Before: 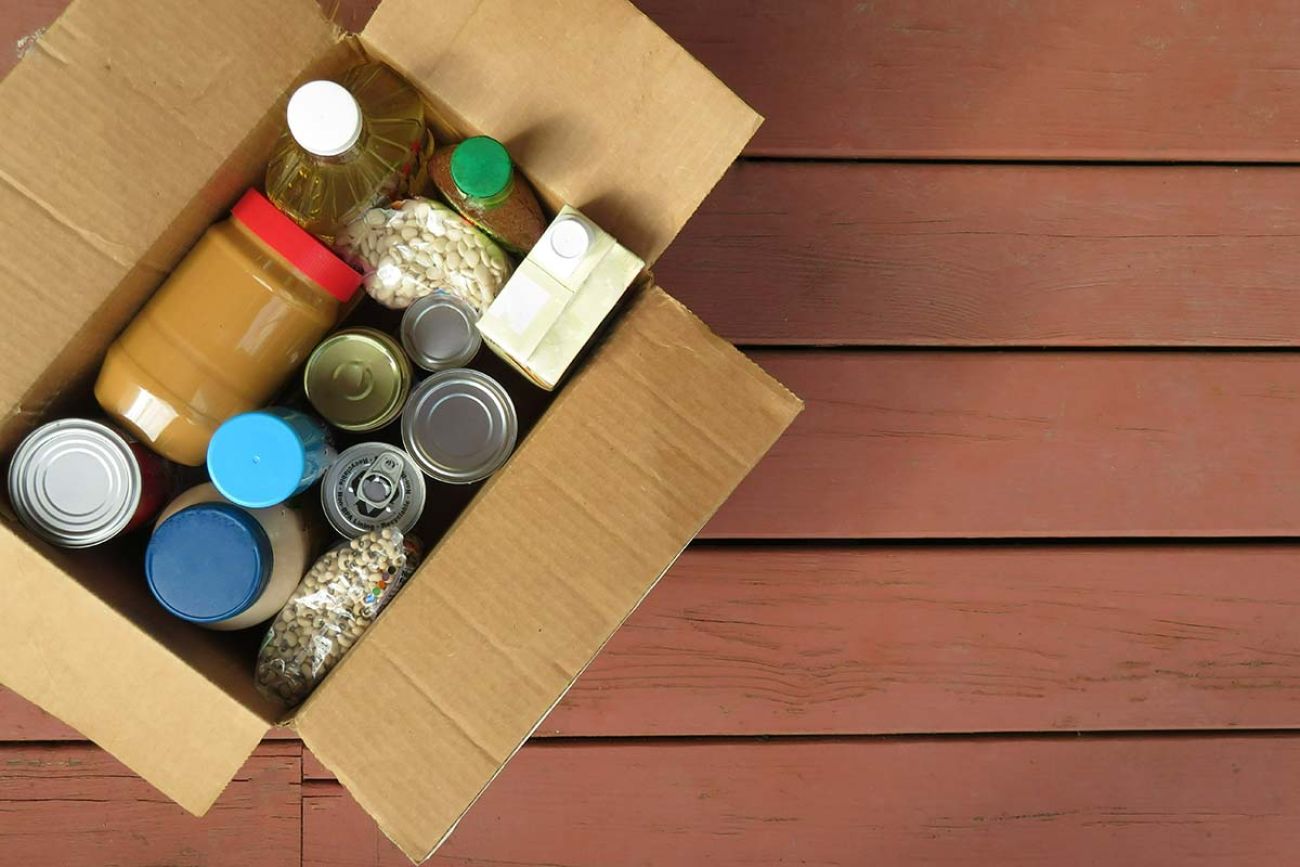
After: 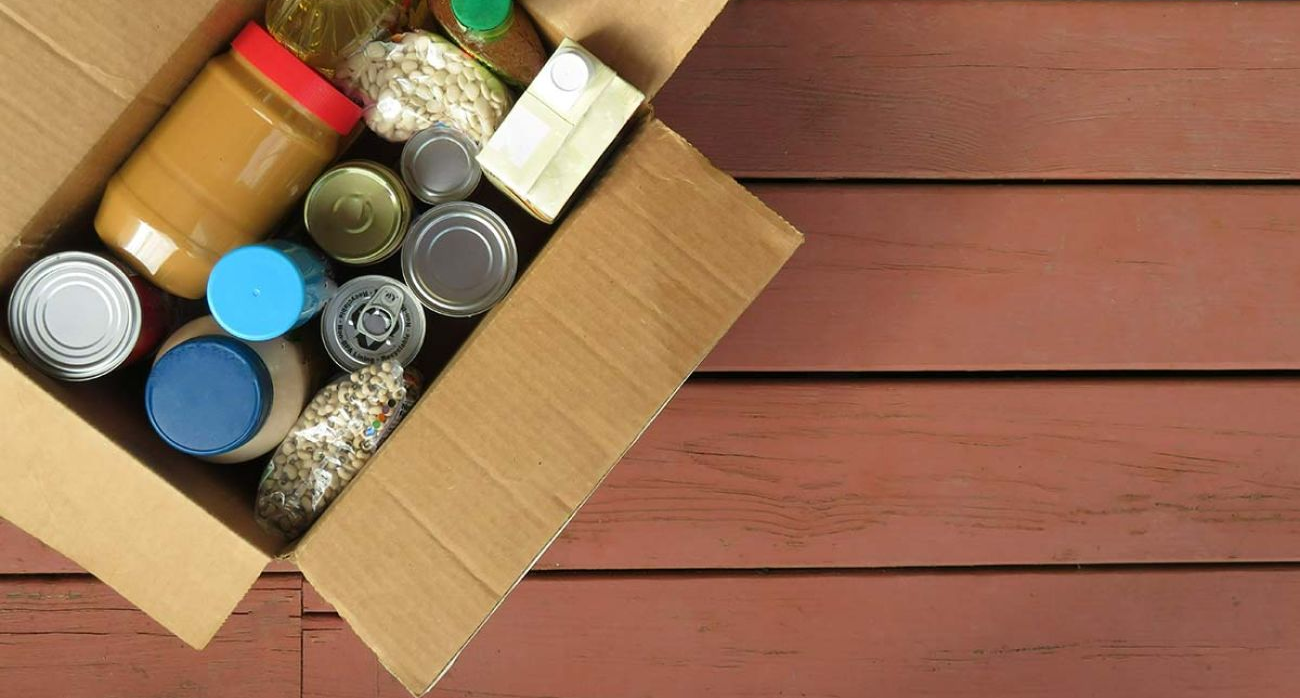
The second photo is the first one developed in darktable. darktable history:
crop and rotate: top 19.42%
